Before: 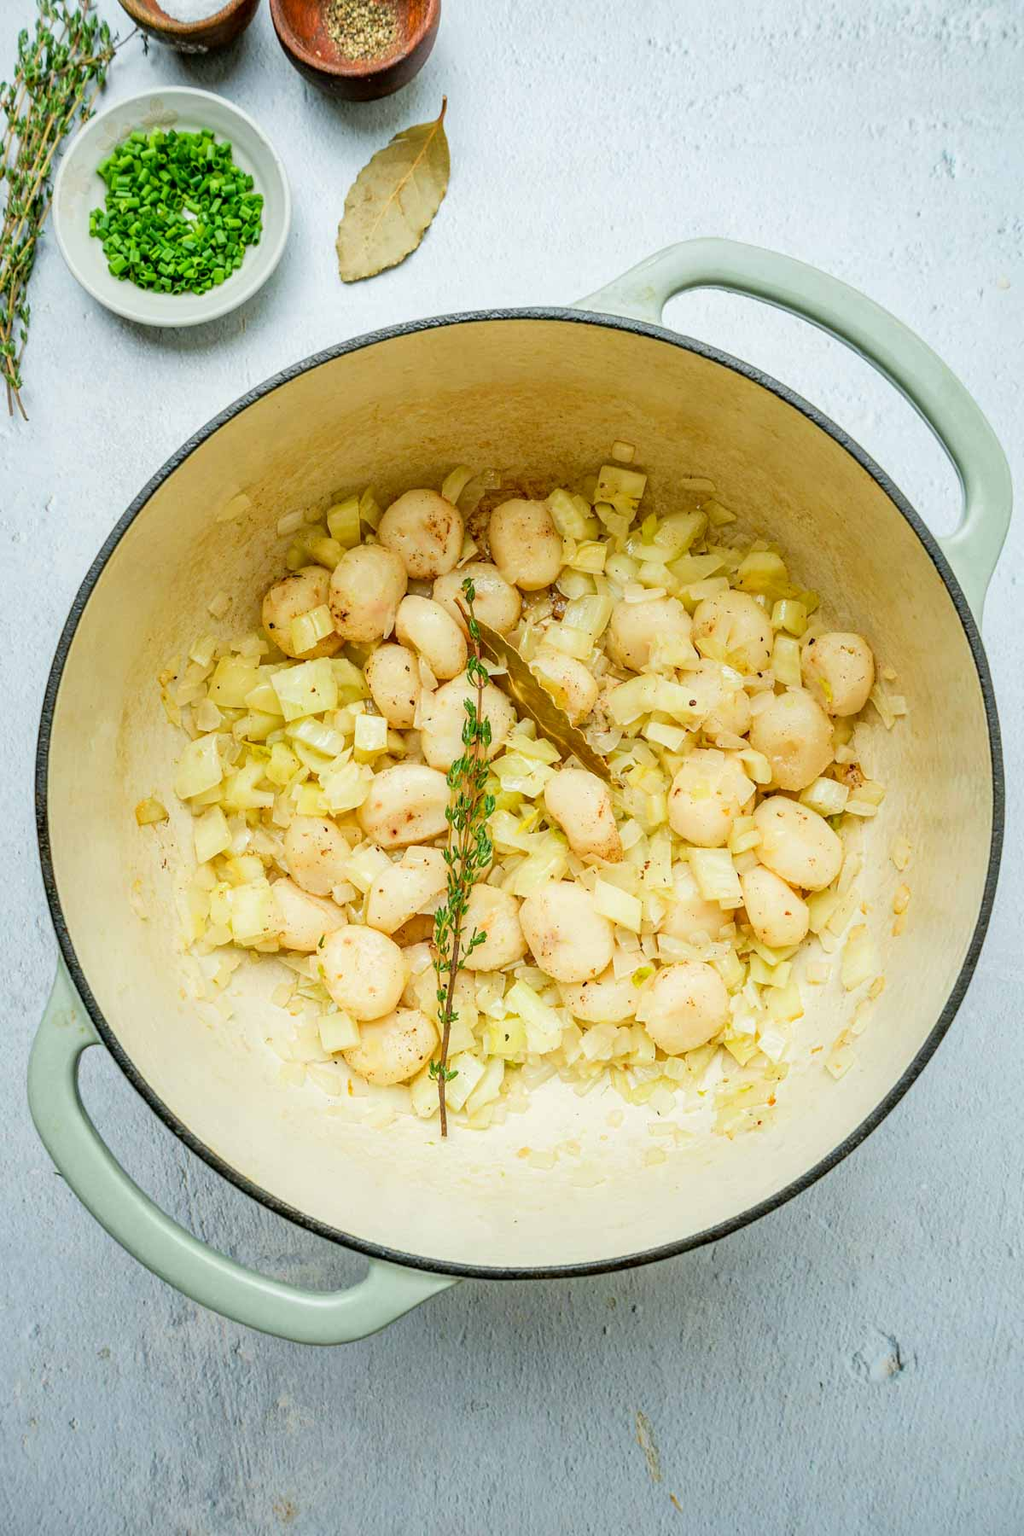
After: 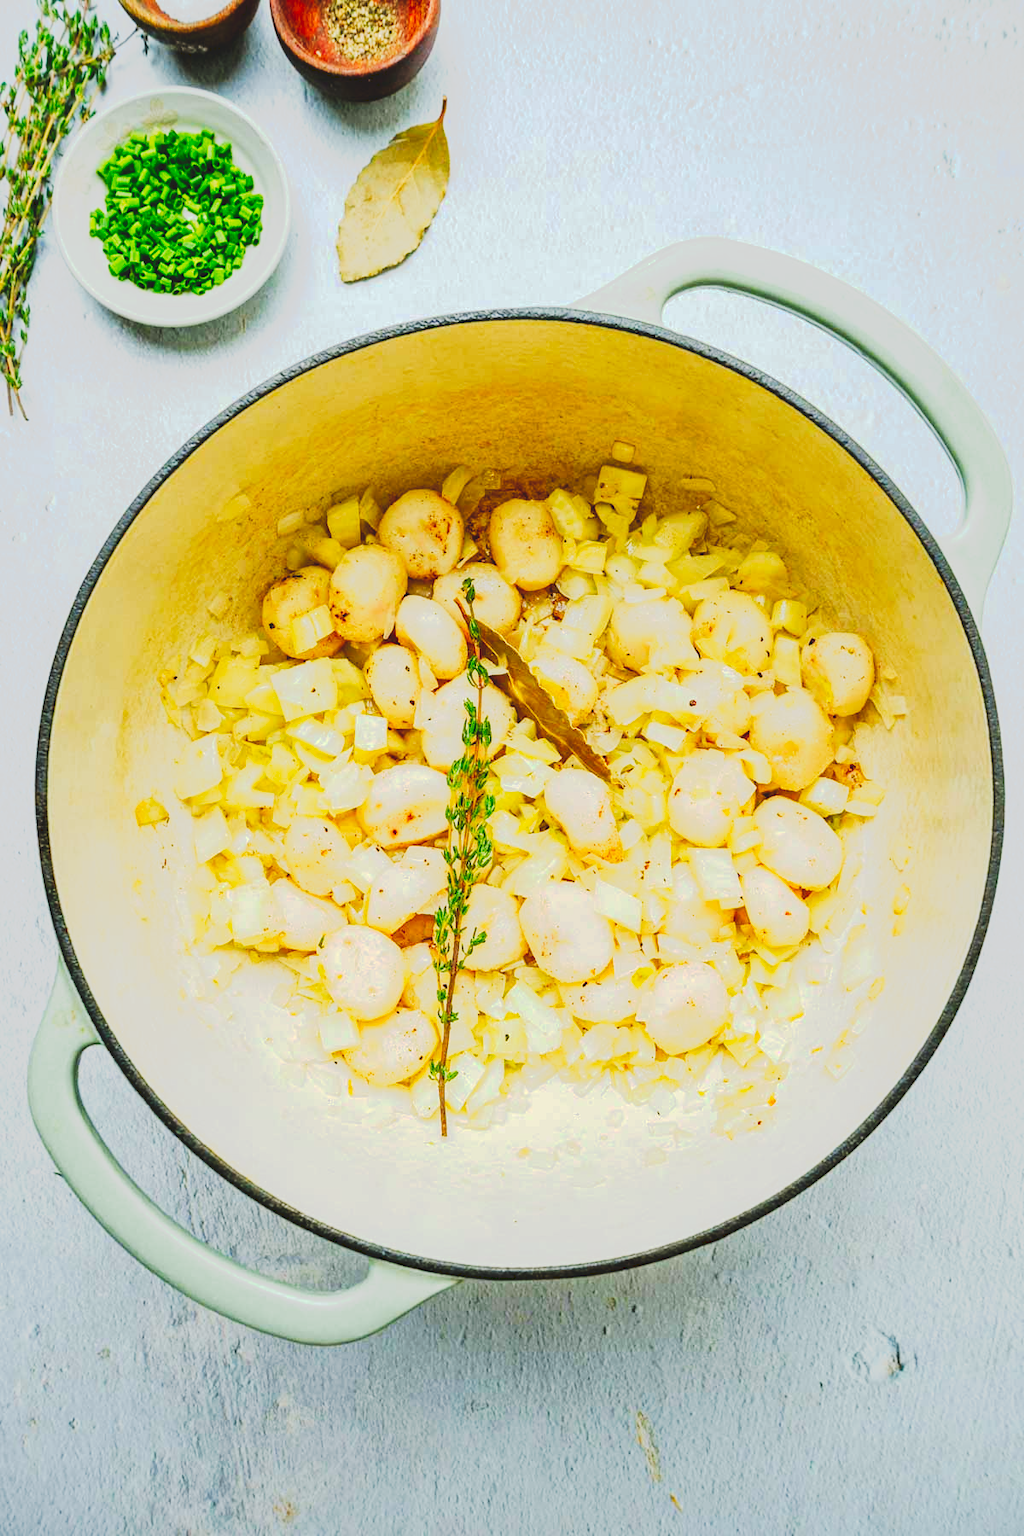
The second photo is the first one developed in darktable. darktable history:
tone curve: curves: ch0 [(0, 0) (0.003, 0.108) (0.011, 0.113) (0.025, 0.113) (0.044, 0.121) (0.069, 0.132) (0.1, 0.145) (0.136, 0.158) (0.177, 0.182) (0.224, 0.215) (0.277, 0.27) (0.335, 0.341) (0.399, 0.424) (0.468, 0.528) (0.543, 0.622) (0.623, 0.721) (0.709, 0.79) (0.801, 0.846) (0.898, 0.871) (1, 1)], preserve colors none
color zones: curves: ch0 [(0, 0.613) (0.01, 0.613) (0.245, 0.448) (0.498, 0.529) (0.642, 0.665) (0.879, 0.777) (0.99, 0.613)]; ch1 [(0, 0) (0.143, 0) (0.286, 0) (0.429, 0) (0.571, 0) (0.714, 0) (0.857, 0)], mix -121.96%
